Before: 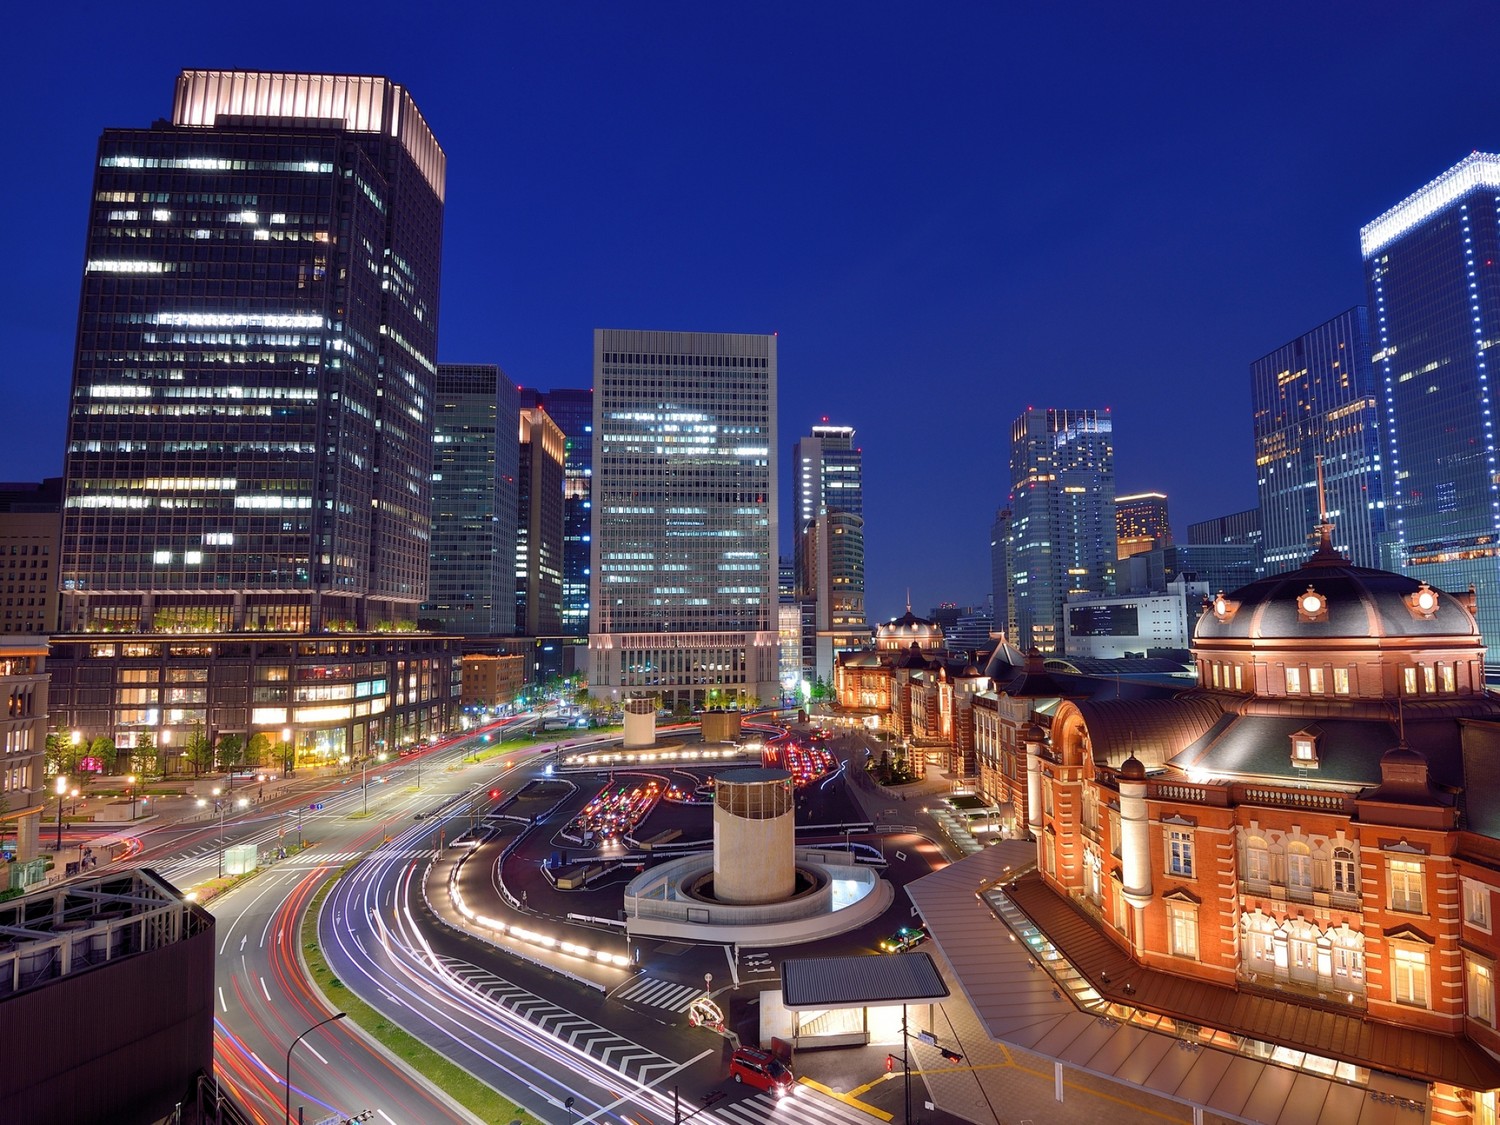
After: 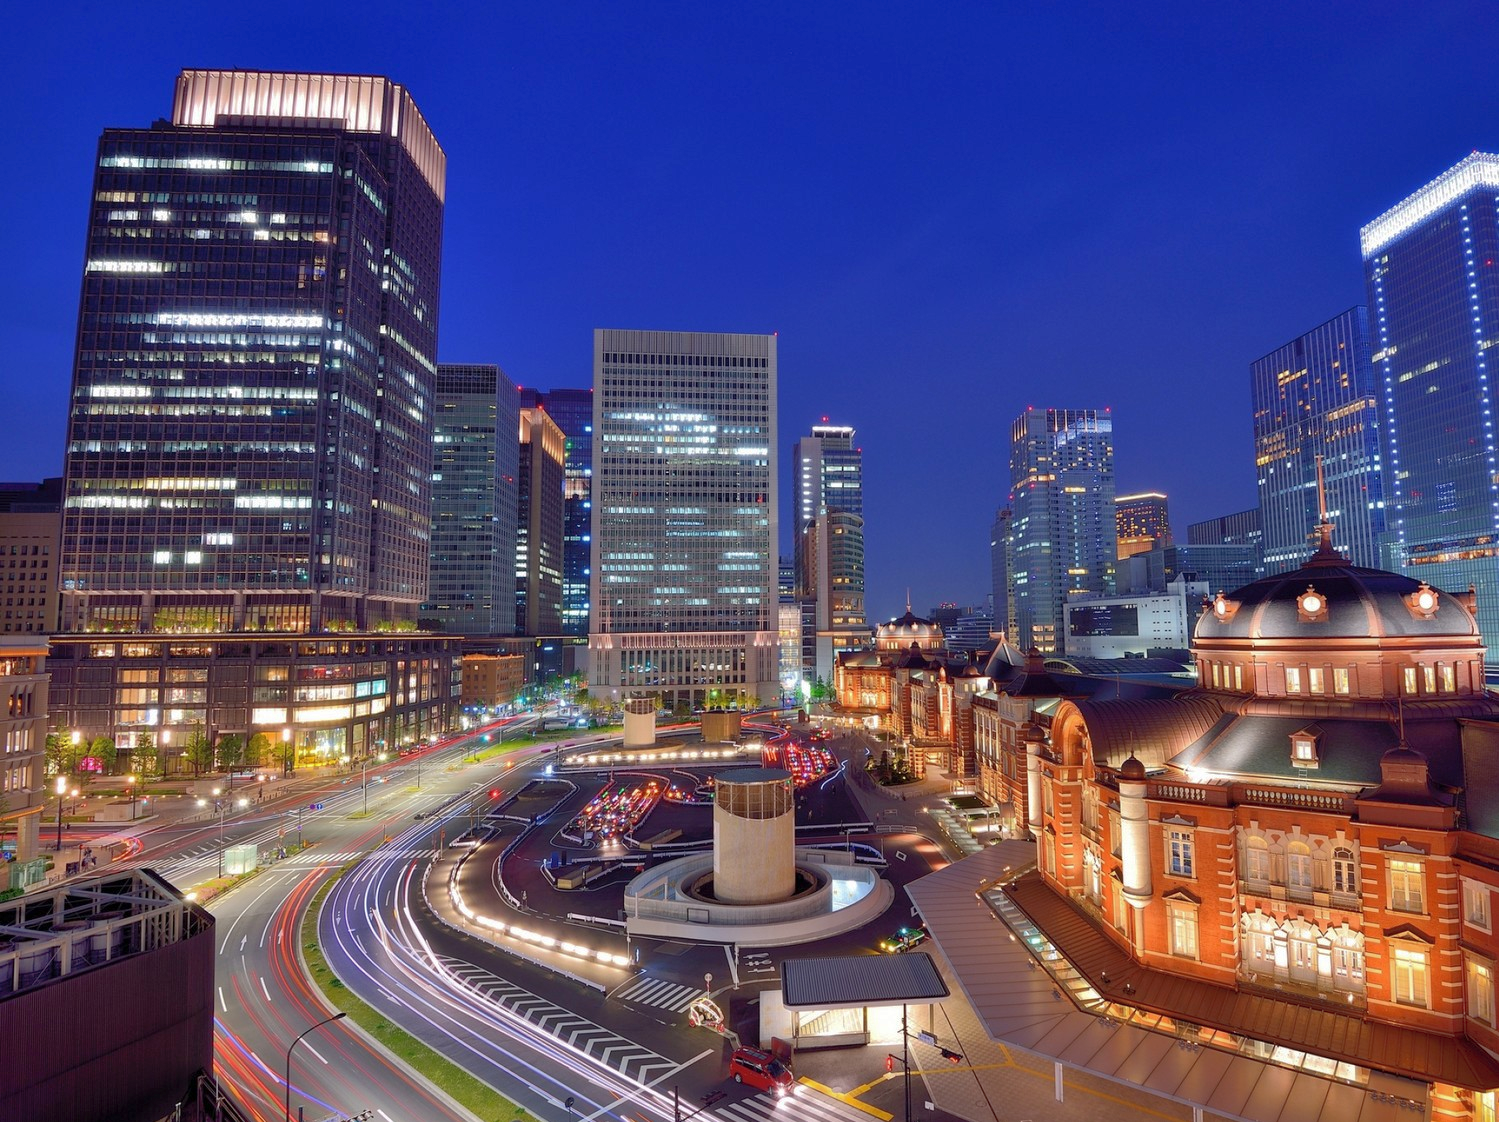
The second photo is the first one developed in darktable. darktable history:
shadows and highlights: on, module defaults
crop: top 0.026%, bottom 0.153%
